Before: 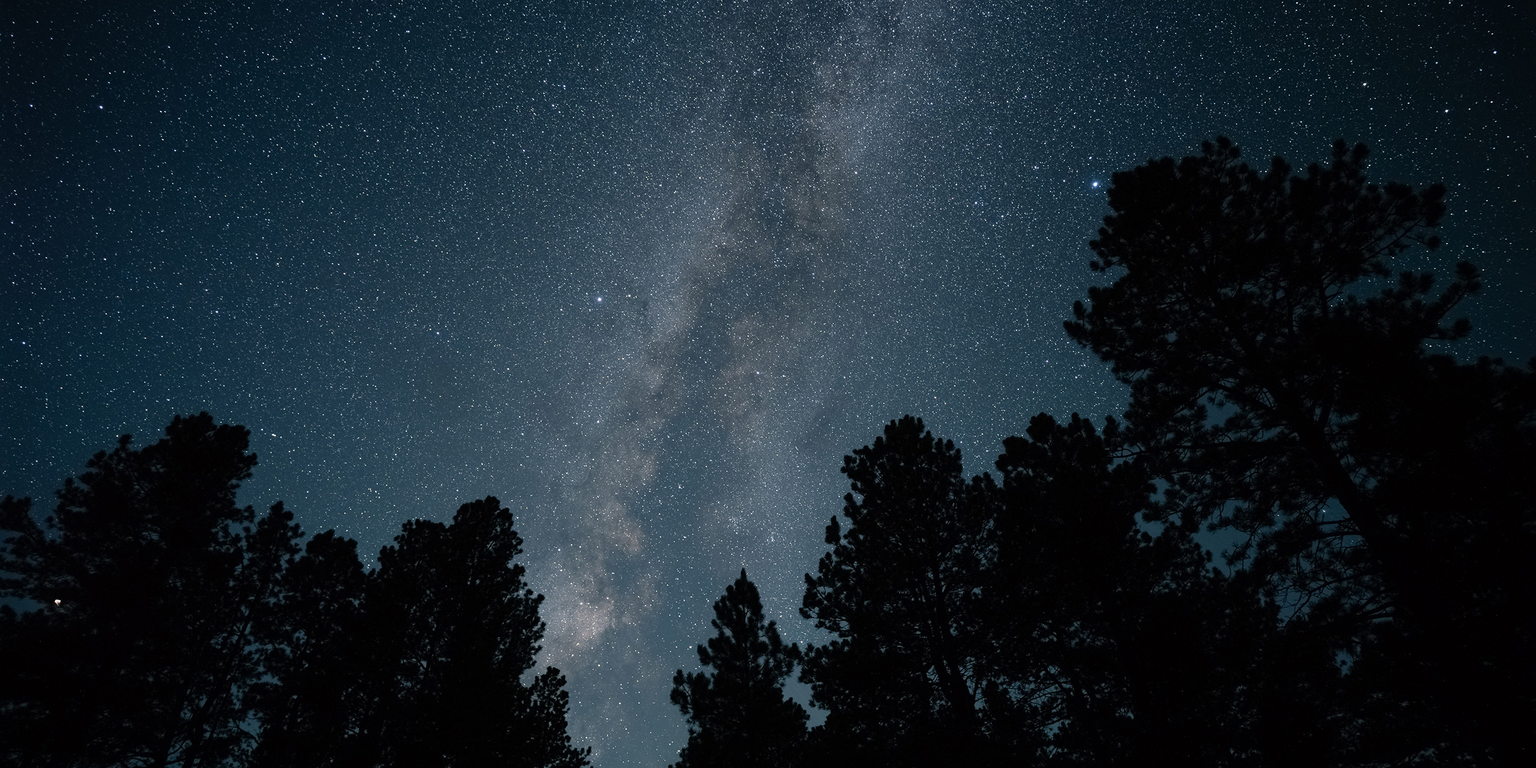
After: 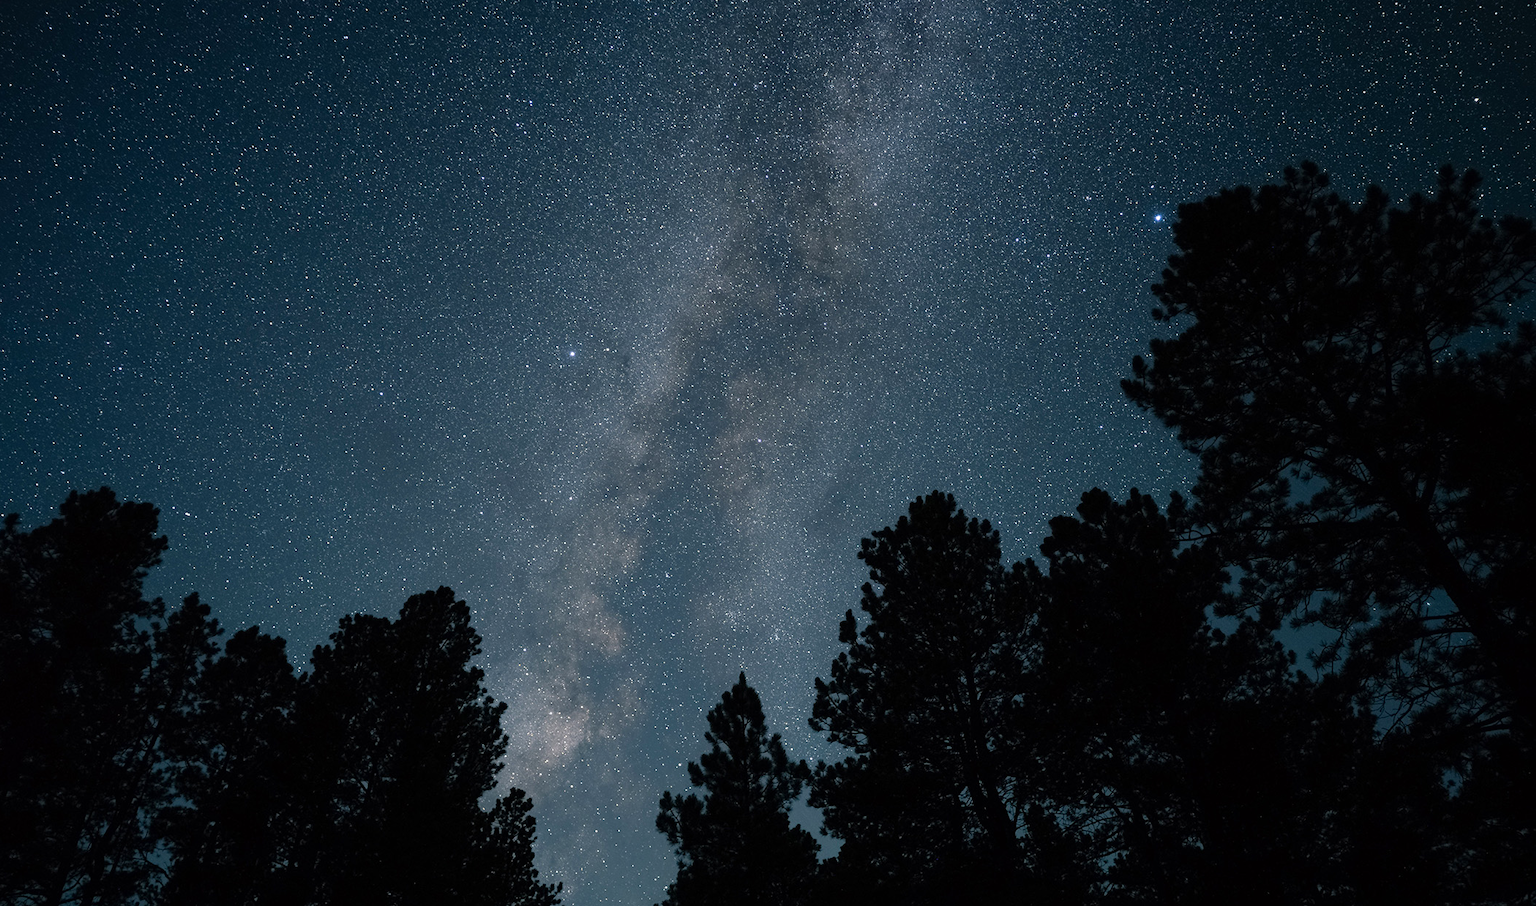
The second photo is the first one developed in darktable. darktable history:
contrast brightness saturation: saturation 0.101
crop: left 7.523%, right 7.835%
